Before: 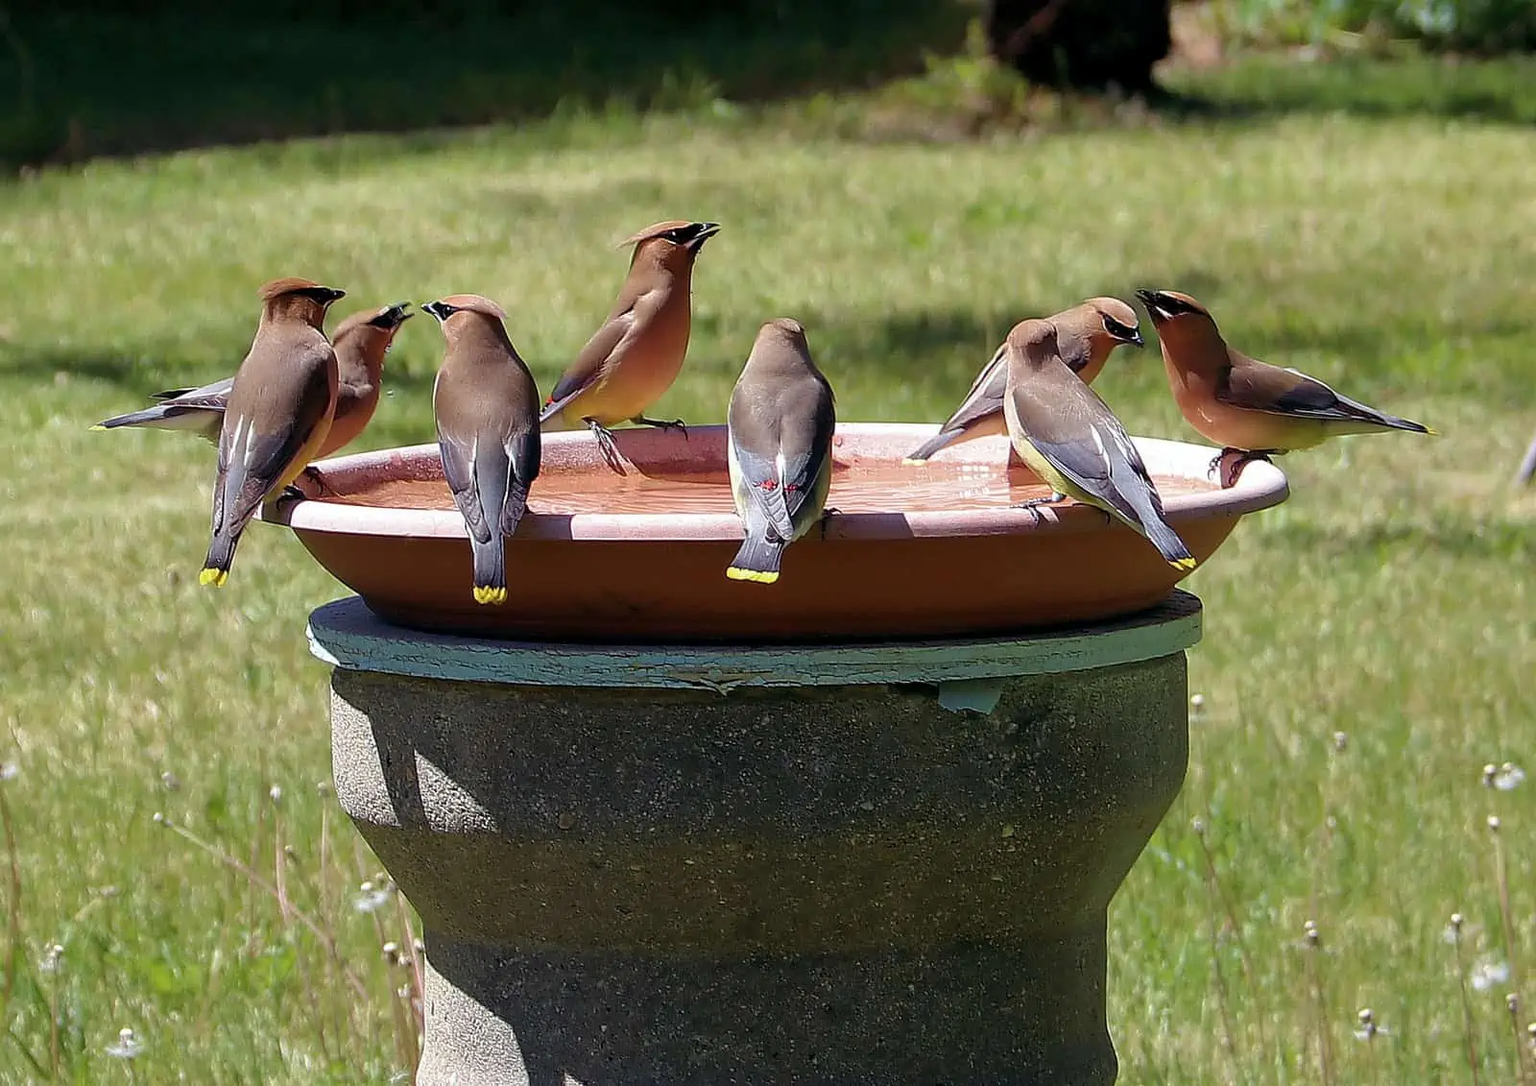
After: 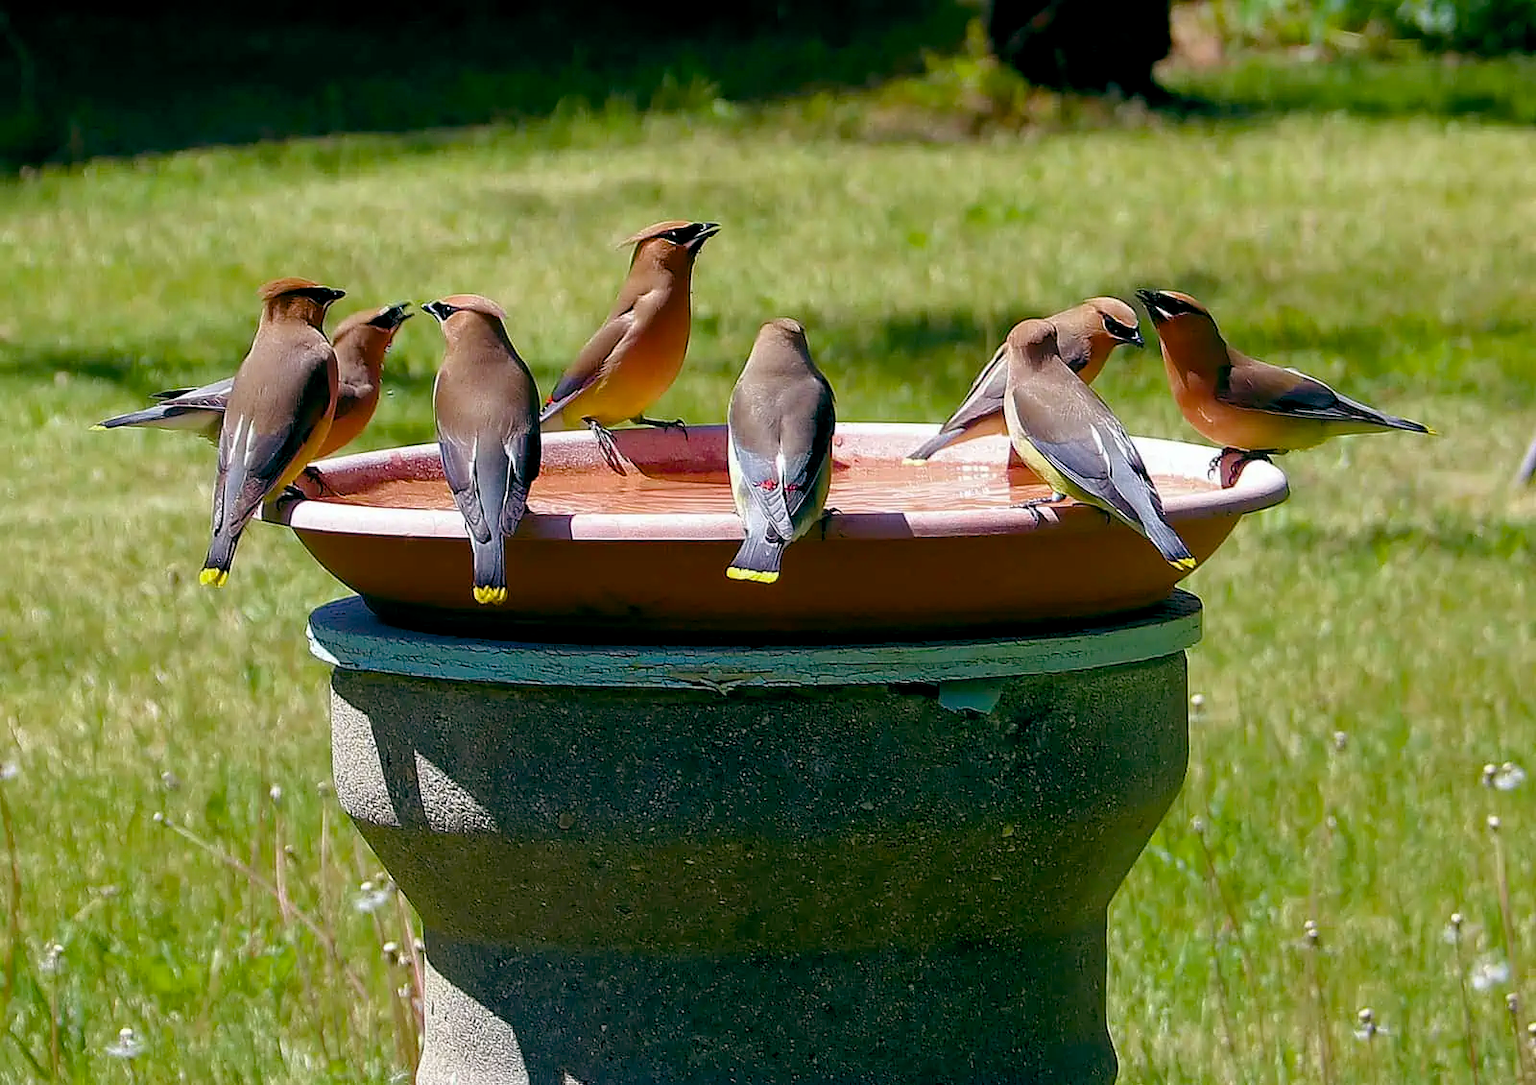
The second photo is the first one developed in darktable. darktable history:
color balance rgb: global offset › luminance -0.346%, global offset › chroma 0.118%, global offset › hue 168.29°, perceptual saturation grading › global saturation 34.573%, perceptual saturation grading › highlights -25.724%, perceptual saturation grading › shadows 25.221%, global vibrance 15.006%
